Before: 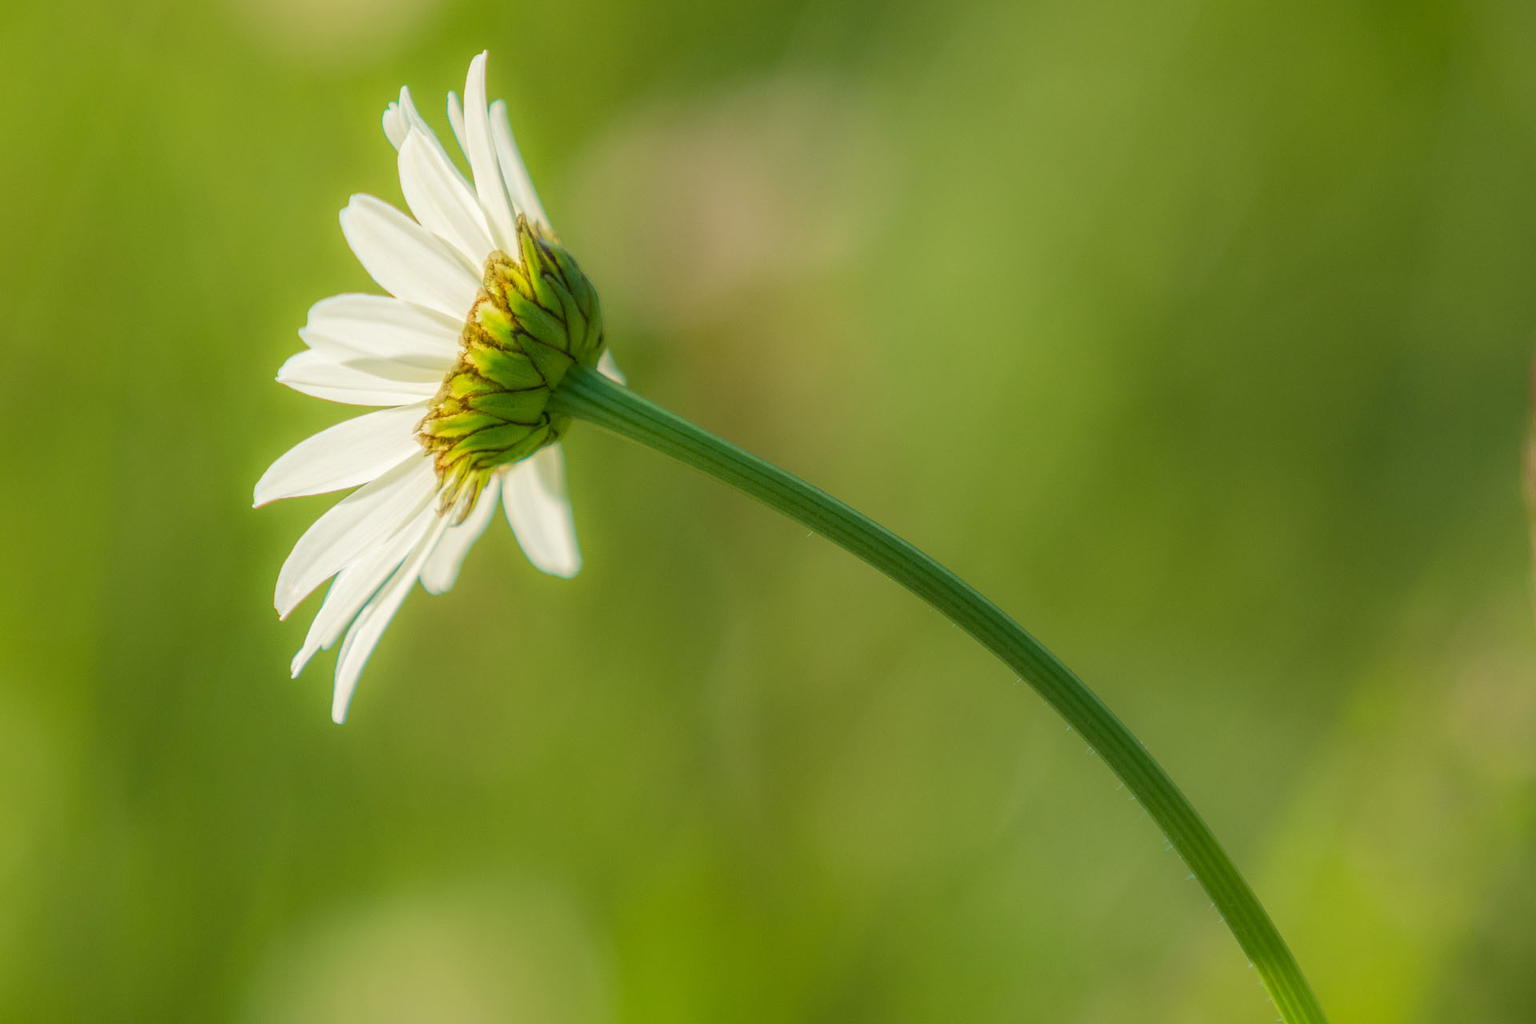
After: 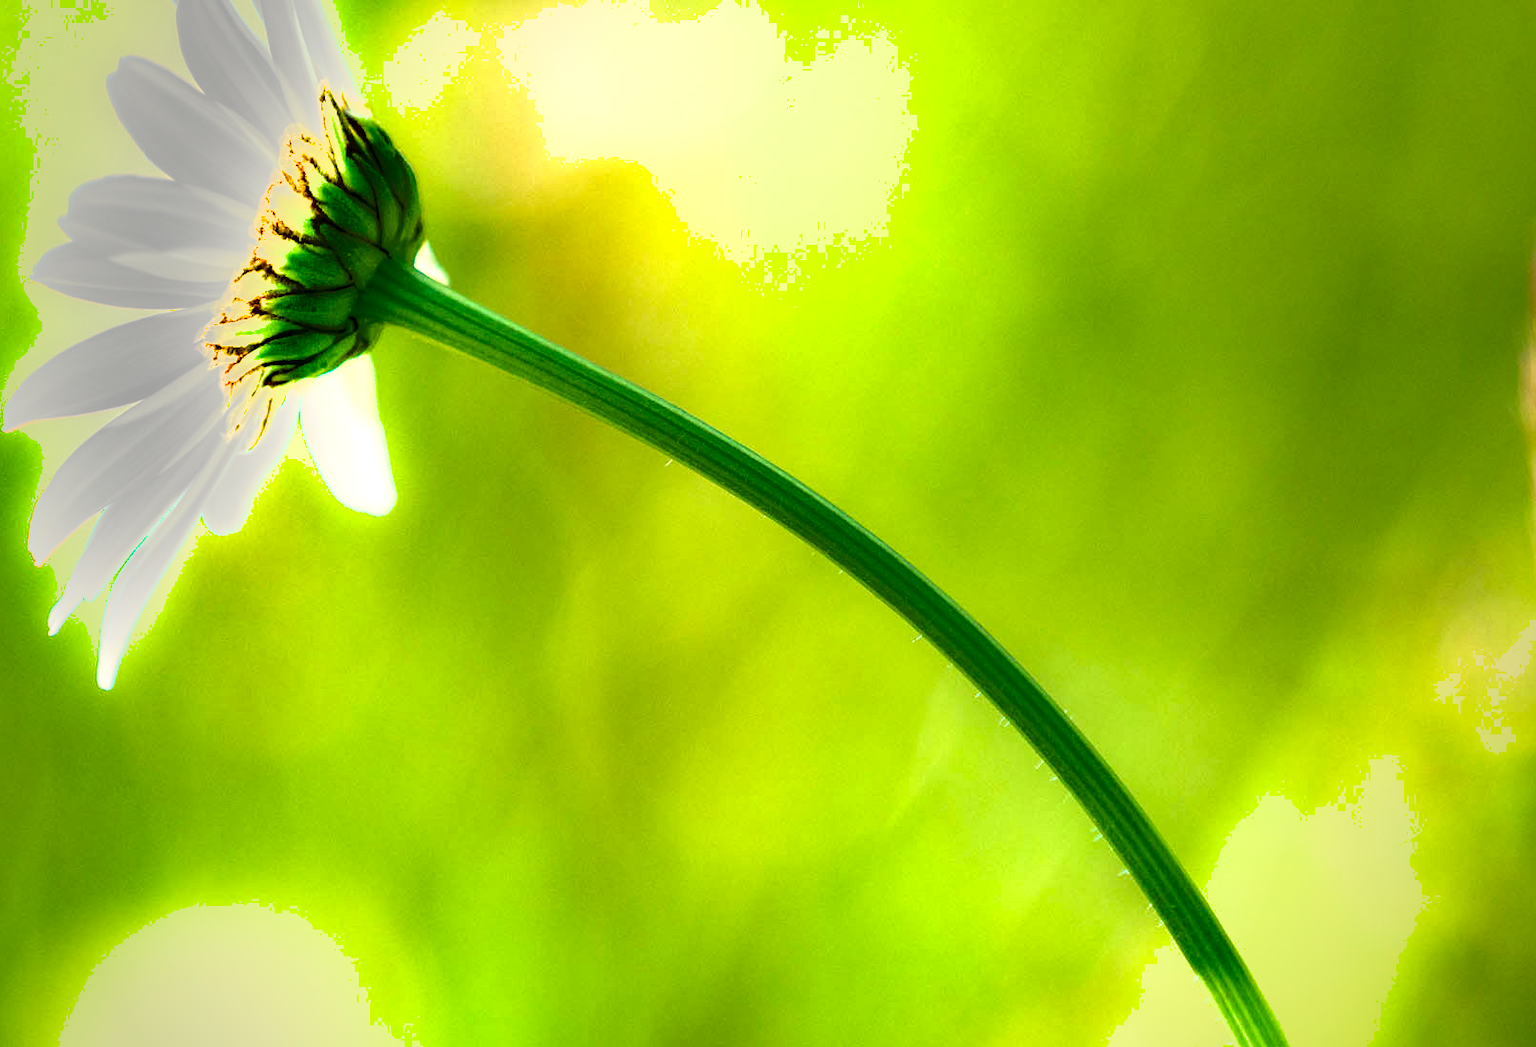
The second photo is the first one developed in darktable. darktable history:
base curve: curves: ch0 [(0, 0) (0.303, 0.277) (1, 1)], preserve colors none
shadows and highlights: shadows 25.54, highlights -48.21, soften with gaussian
exposure: black level correction 0.014, exposure 1.765 EV, compensate highlight preservation false
crop: left 16.307%, top 14.399%
vignetting: fall-off start 64.27%, brightness -0.368, saturation 0.013, width/height ratio 0.884
